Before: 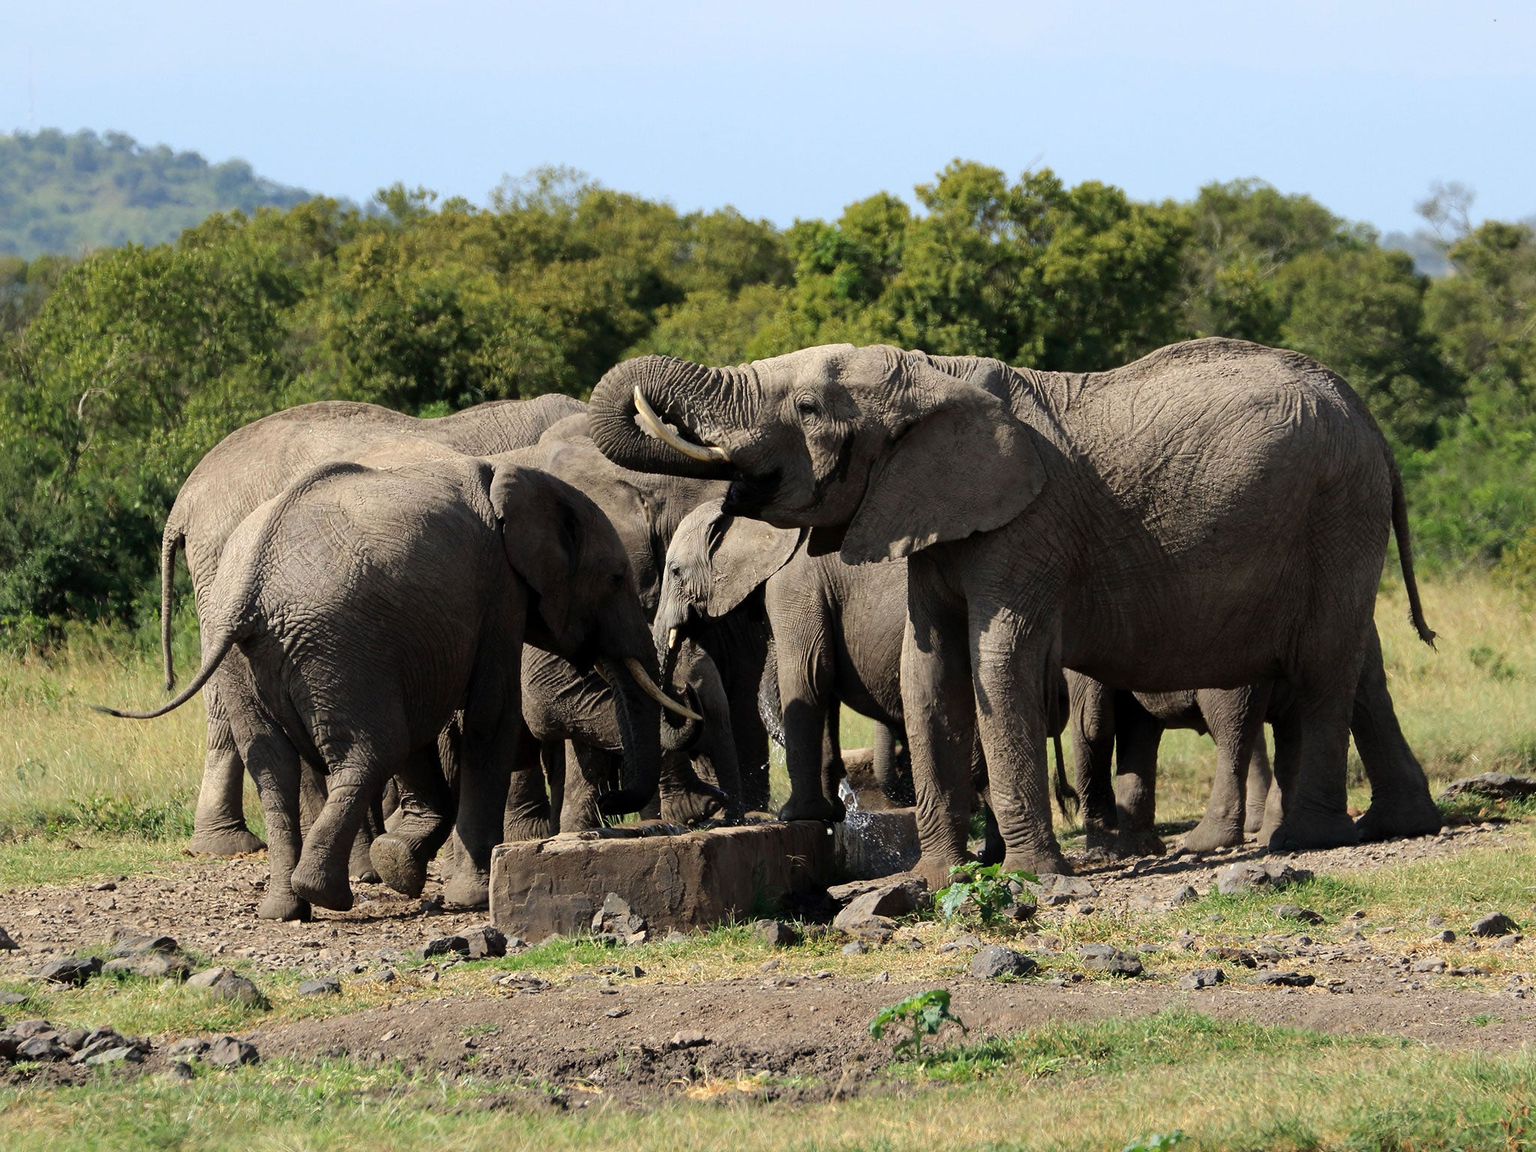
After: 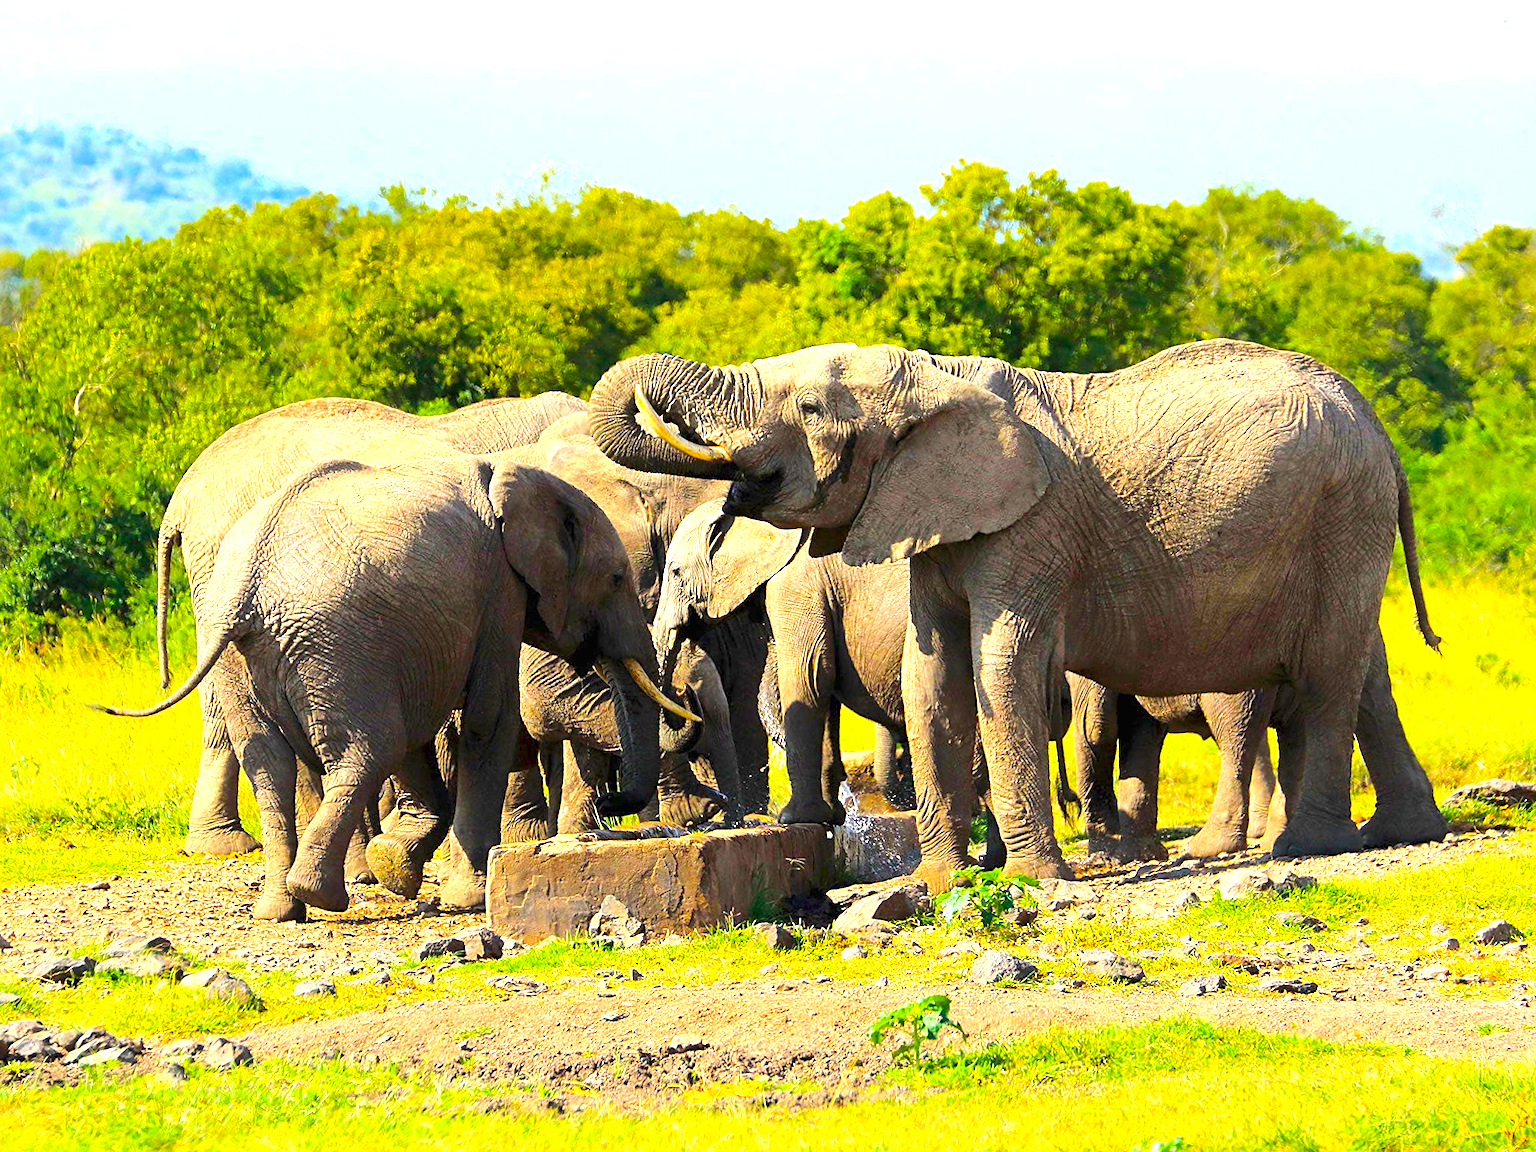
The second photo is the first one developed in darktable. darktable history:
color balance rgb: shadows lift › hue 86.54°, perceptual saturation grading › global saturation 65.378%, perceptual saturation grading › highlights 49.432%, perceptual saturation grading › shadows 29.714%, global vibrance 14.282%
crop and rotate: angle -0.338°
tone equalizer: -8 EV 1.02 EV, -7 EV 1.02 EV, -6 EV 0.974 EV, -5 EV 1.04 EV, -4 EV 1 EV, -3 EV 0.768 EV, -2 EV 0.497 EV, -1 EV 0.24 EV, edges refinement/feathering 500, mask exposure compensation -1.57 EV, preserve details no
sharpen: on, module defaults
exposure: black level correction 0, exposure 1.199 EV, compensate highlight preservation false
